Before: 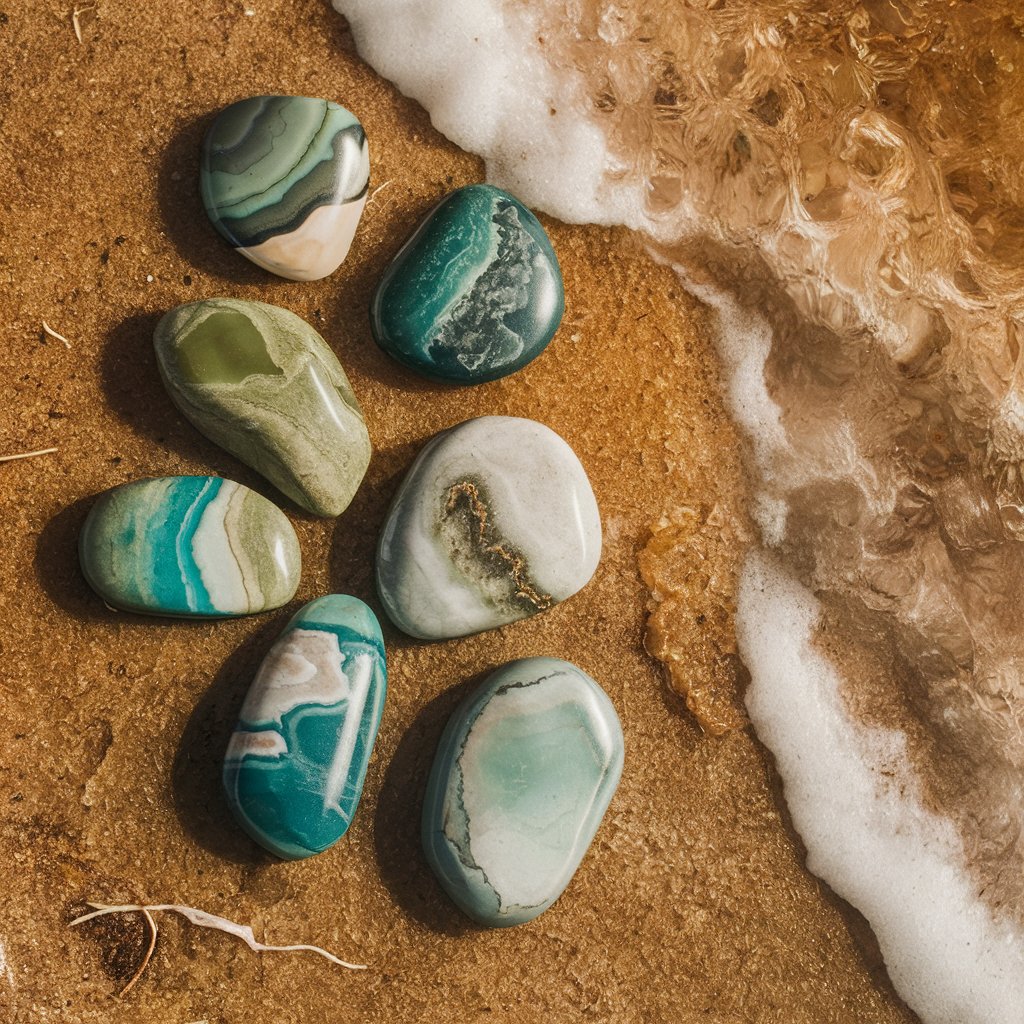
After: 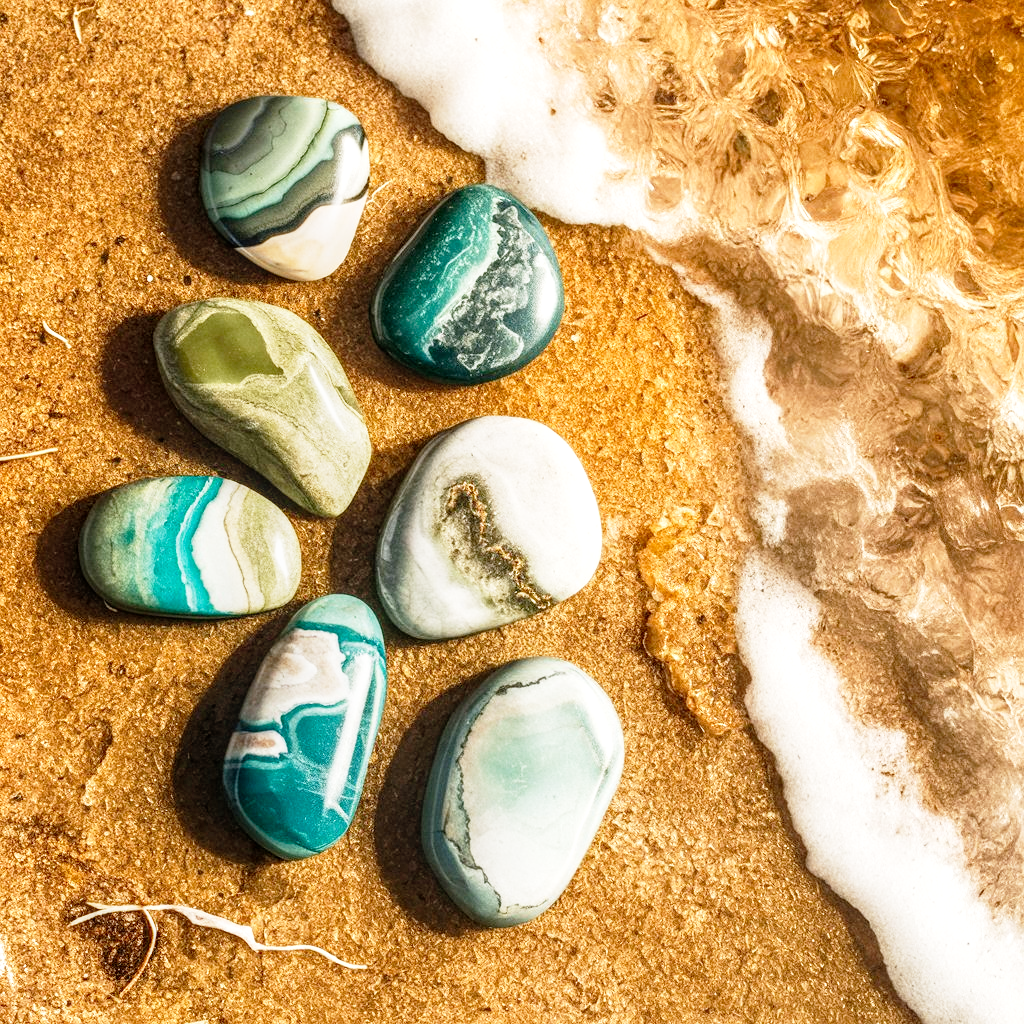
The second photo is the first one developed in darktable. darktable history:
base curve: curves: ch0 [(0, 0) (0.012, 0.01) (0.073, 0.168) (0.31, 0.711) (0.645, 0.957) (1, 1)], preserve colors none
local contrast: on, module defaults
